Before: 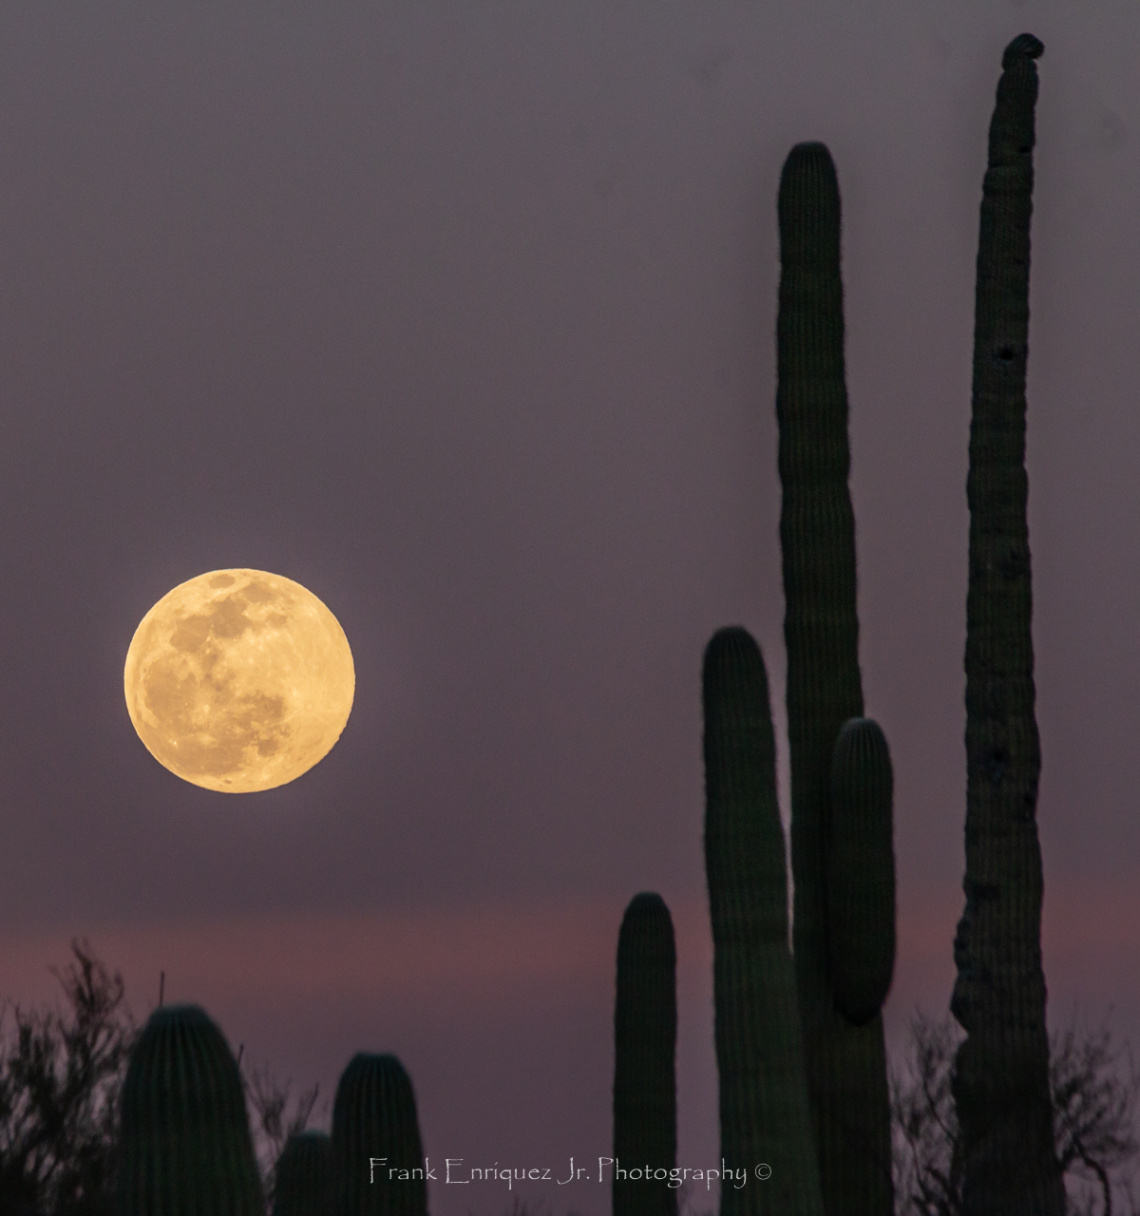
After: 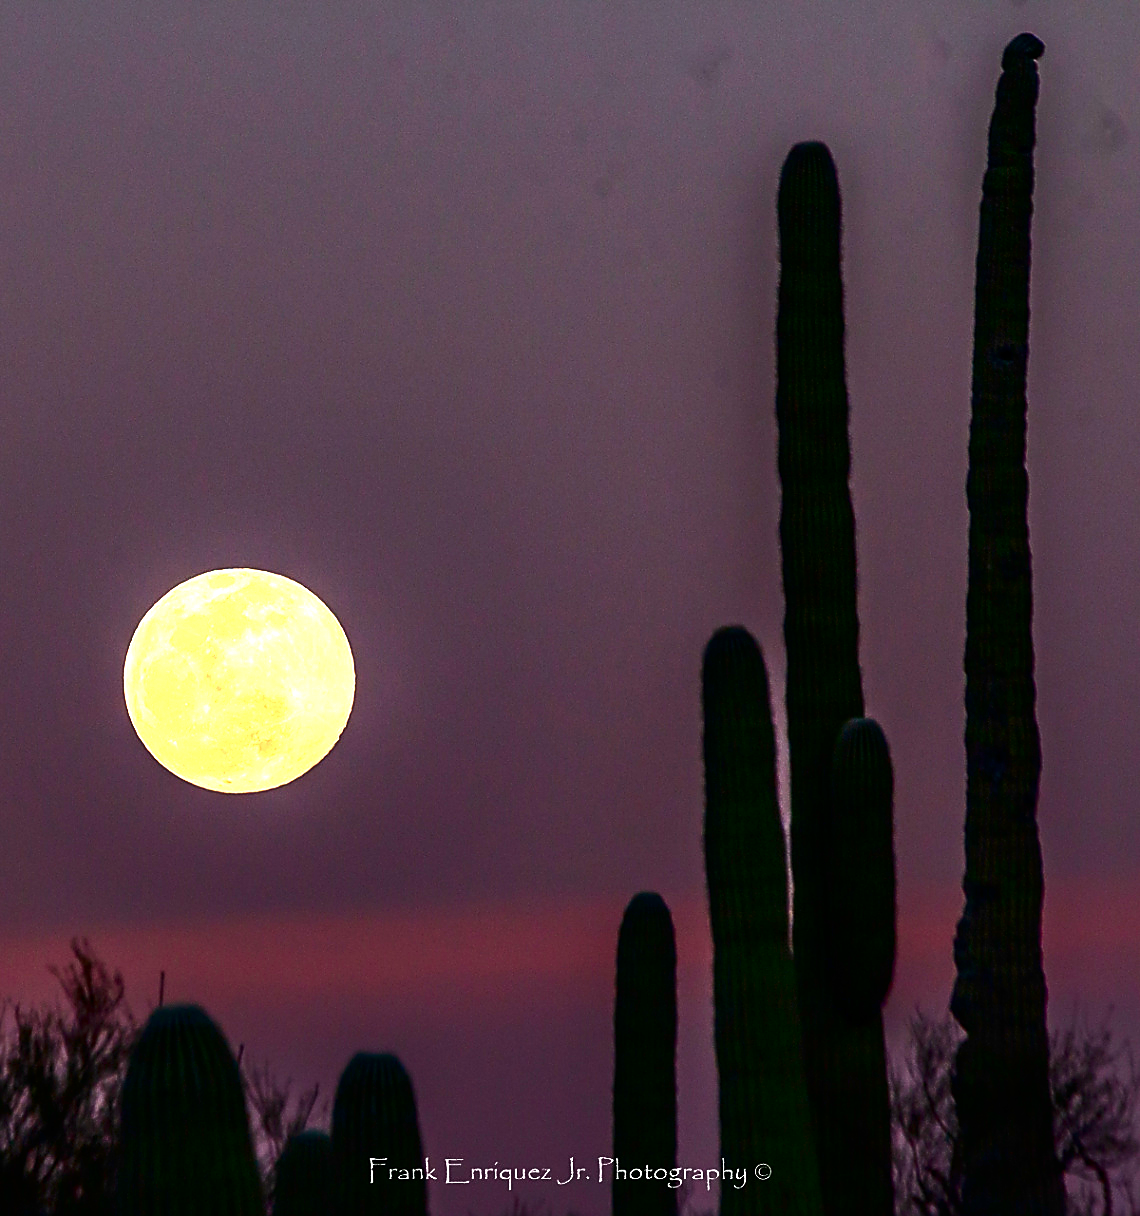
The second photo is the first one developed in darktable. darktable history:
tone equalizer: on, module defaults
sharpen: radius 1.4, amount 1.25, threshold 0.7
white balance: emerald 1
levels: levels [0, 0.281, 0.562]
contrast brightness saturation: contrast 0.22, brightness -0.19, saturation 0.24
